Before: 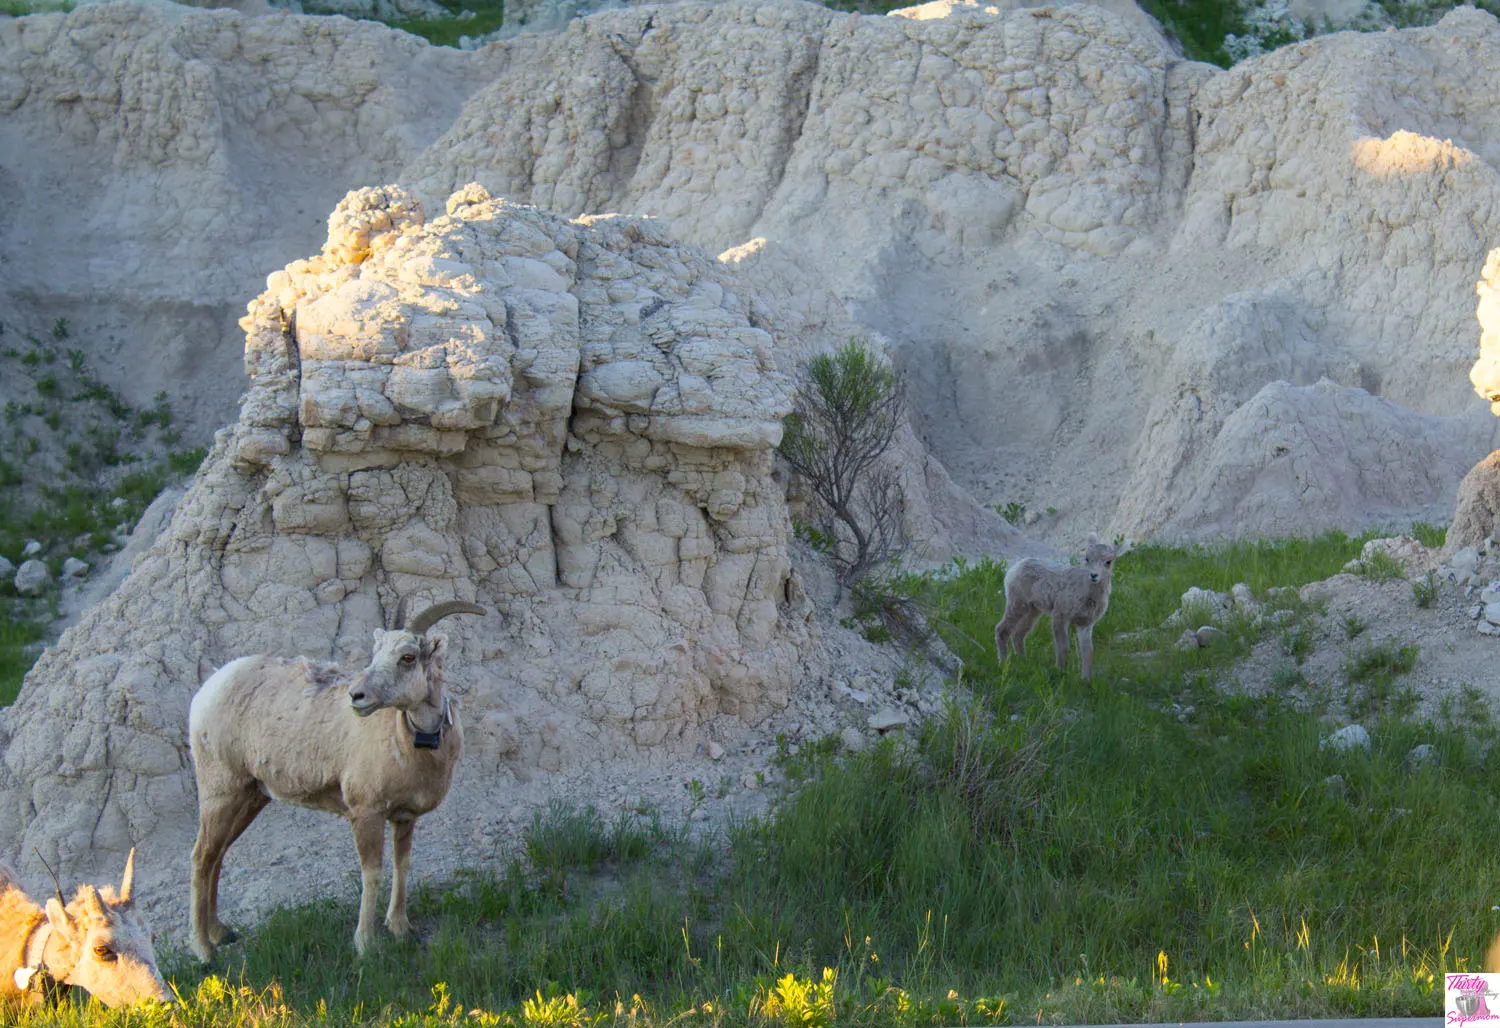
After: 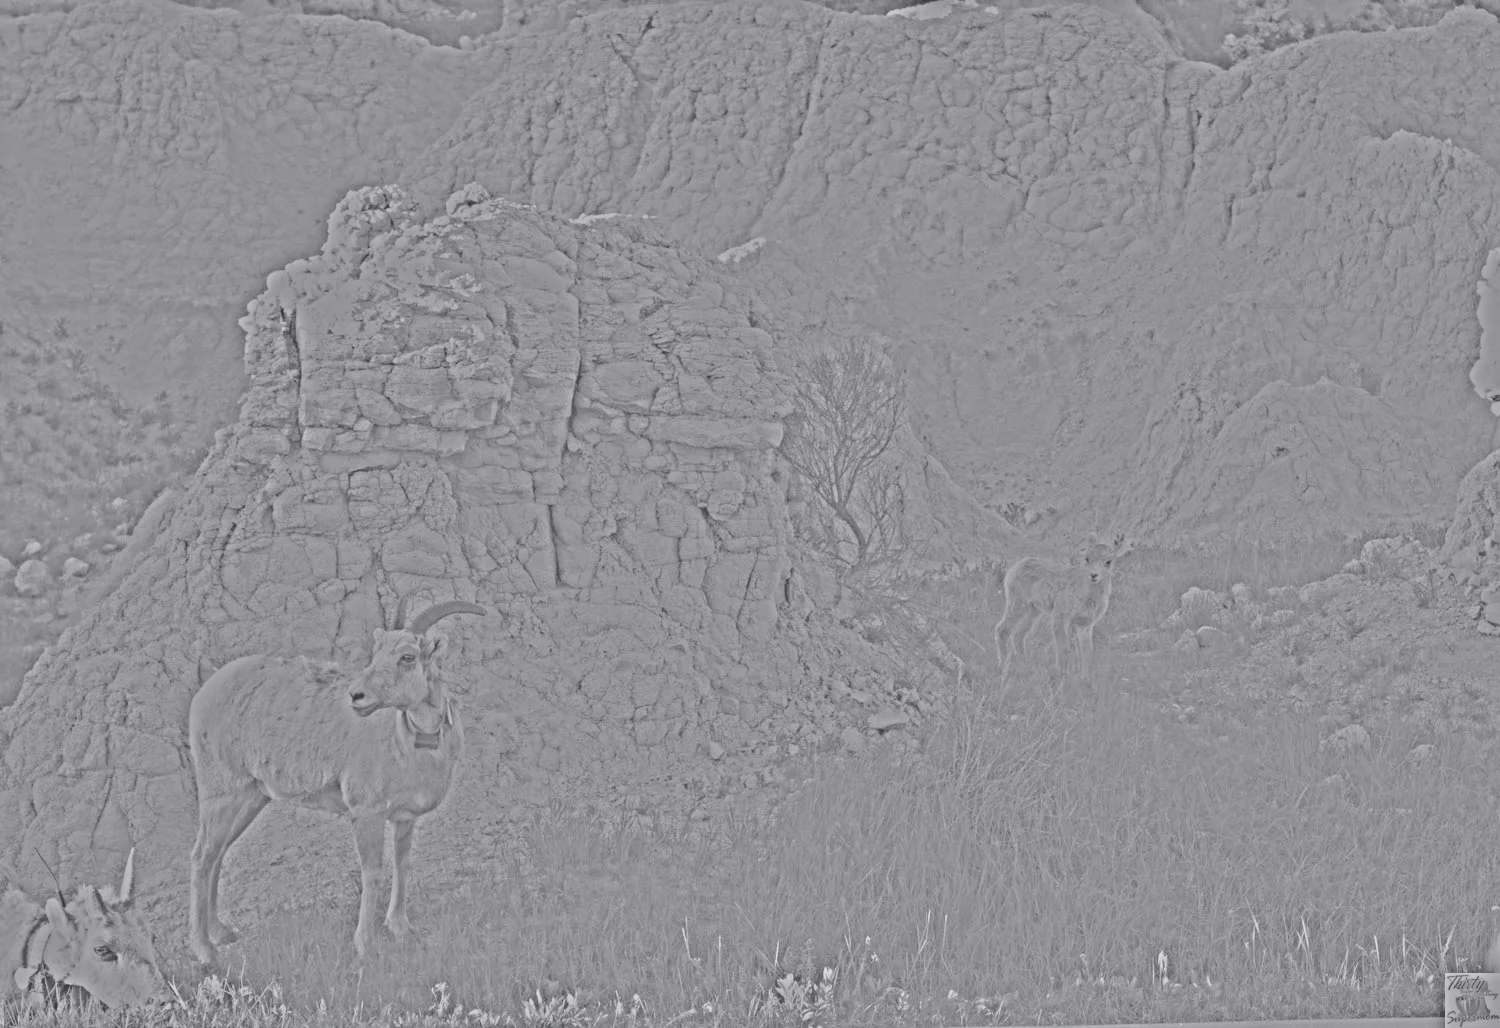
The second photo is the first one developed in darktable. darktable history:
tone curve: curves: ch0 [(0, 0.023) (0.103, 0.087) (0.295, 0.297) (0.445, 0.531) (0.553, 0.665) (0.735, 0.843) (0.994, 1)]; ch1 [(0, 0) (0.427, 0.346) (0.456, 0.426) (0.484, 0.494) (0.509, 0.505) (0.535, 0.56) (0.581, 0.632) (0.646, 0.715) (1, 1)]; ch2 [(0, 0) (0.369, 0.388) (0.449, 0.431) (0.501, 0.495) (0.533, 0.518) (0.572, 0.612) (0.677, 0.752) (1, 1)], color space Lab, independent channels, preserve colors none
highpass: sharpness 25.84%, contrast boost 14.94%
